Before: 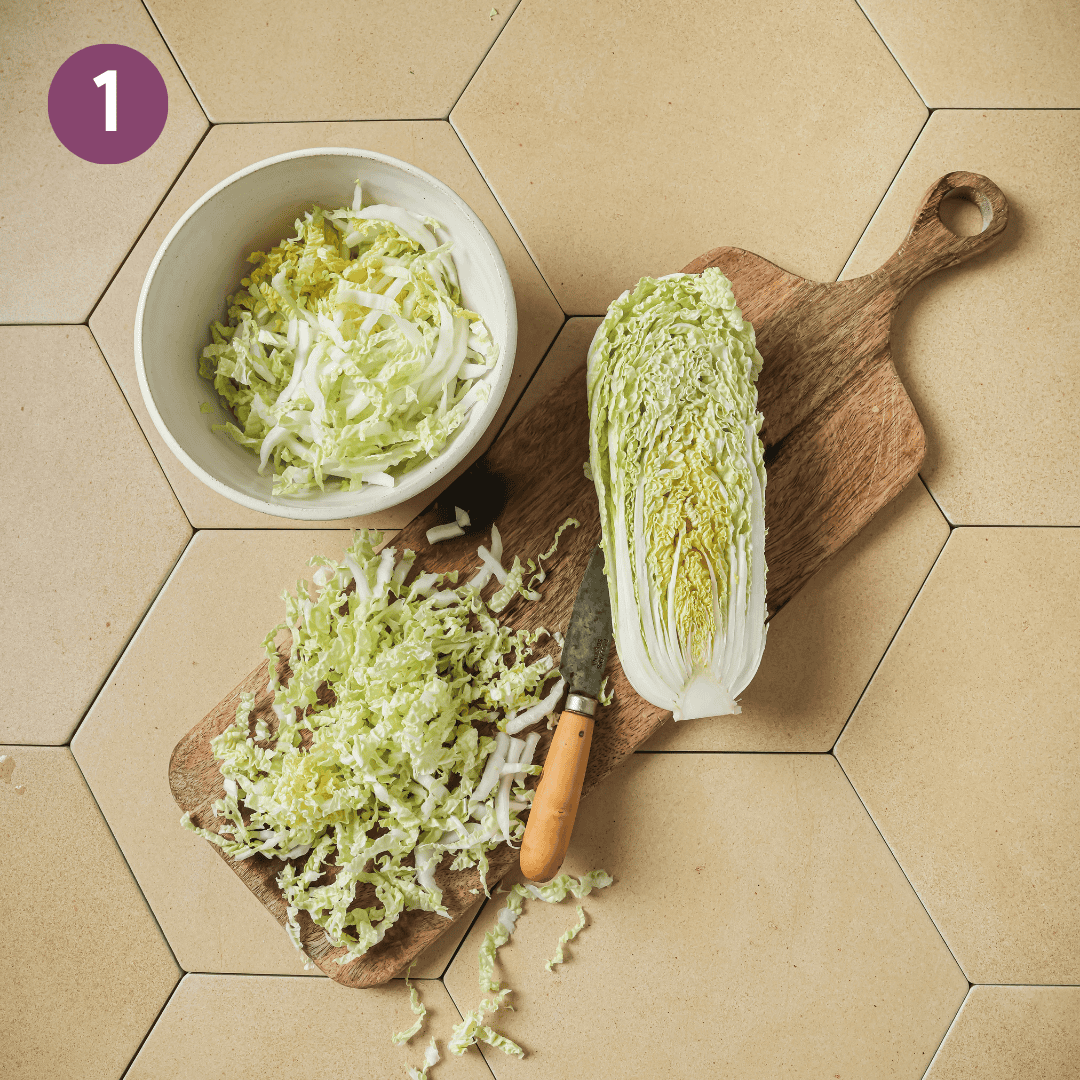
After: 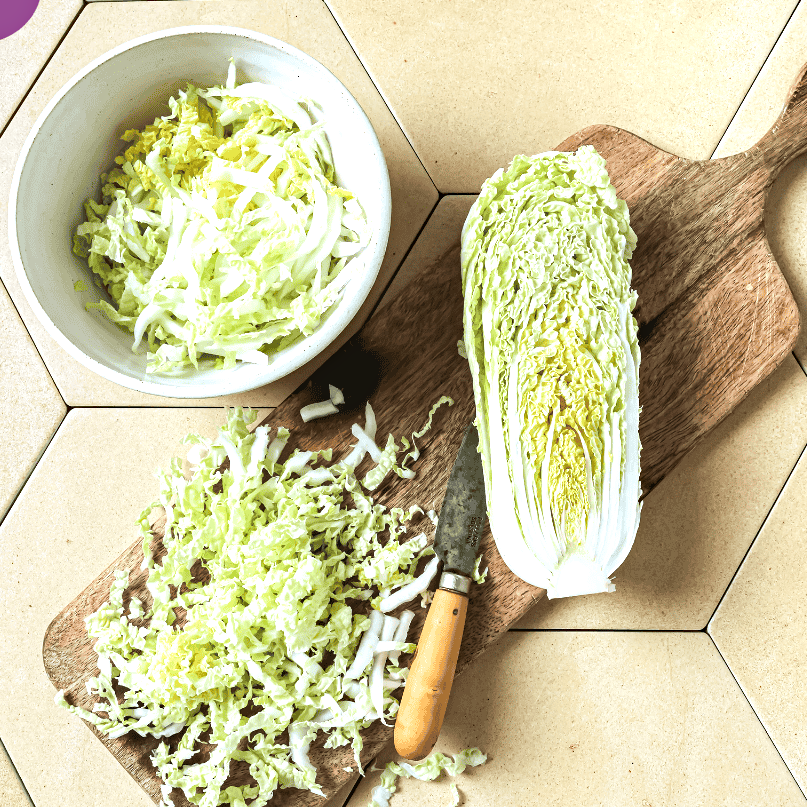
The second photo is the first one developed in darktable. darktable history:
white balance: red 0.931, blue 1.11
tone equalizer: -8 EV -0.417 EV, -7 EV -0.389 EV, -6 EV -0.333 EV, -5 EV -0.222 EV, -3 EV 0.222 EV, -2 EV 0.333 EV, -1 EV 0.389 EV, +0 EV 0.417 EV, edges refinement/feathering 500, mask exposure compensation -1.57 EV, preserve details no
exposure: exposure 0.485 EV, compensate highlight preservation false
haze removal: compatibility mode true, adaptive false
crop and rotate: left 11.831%, top 11.346%, right 13.429%, bottom 13.899%
